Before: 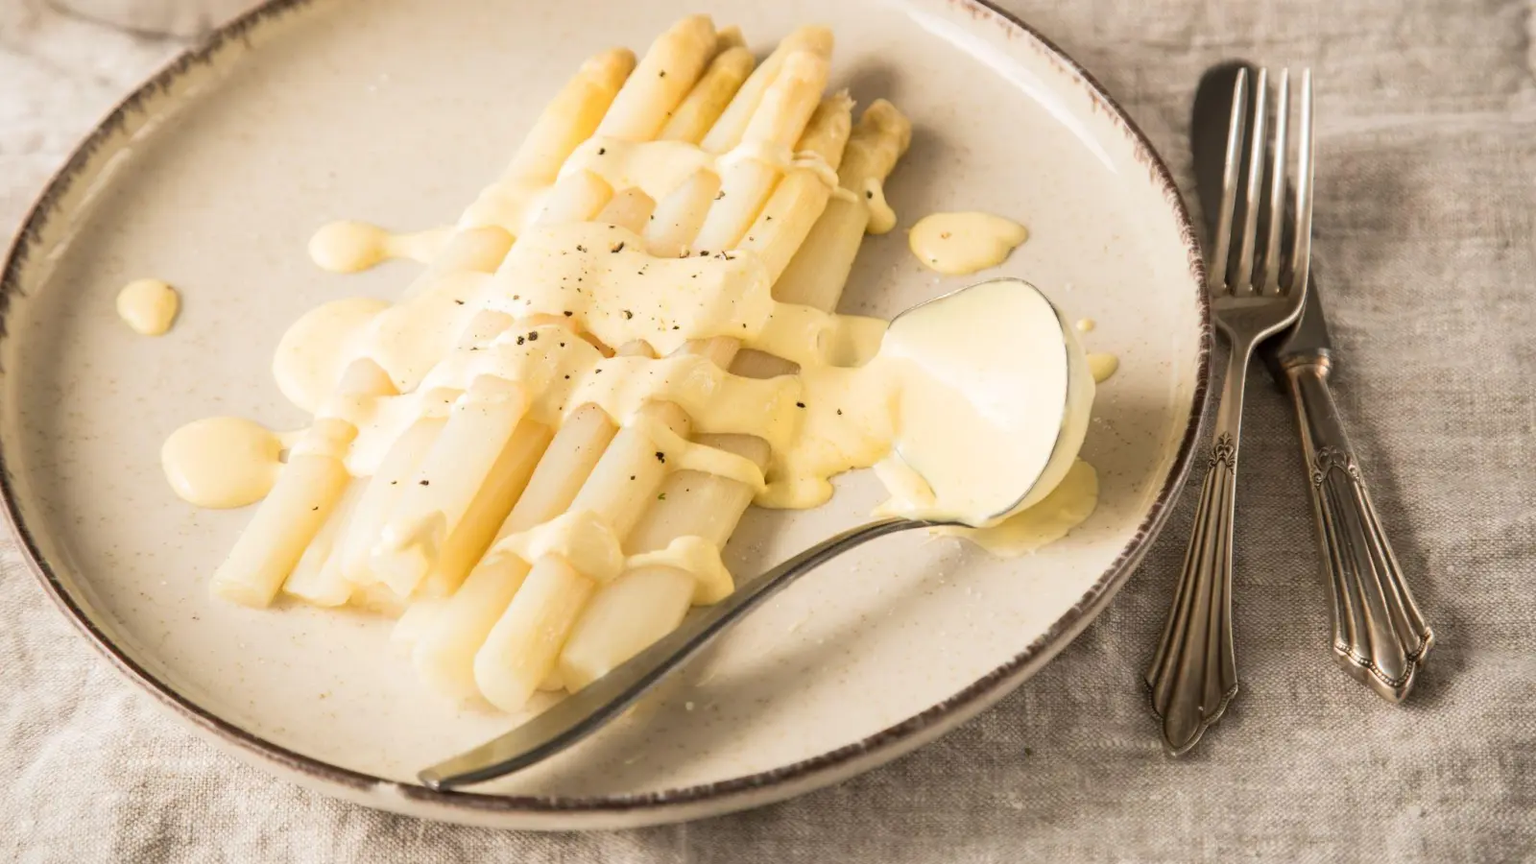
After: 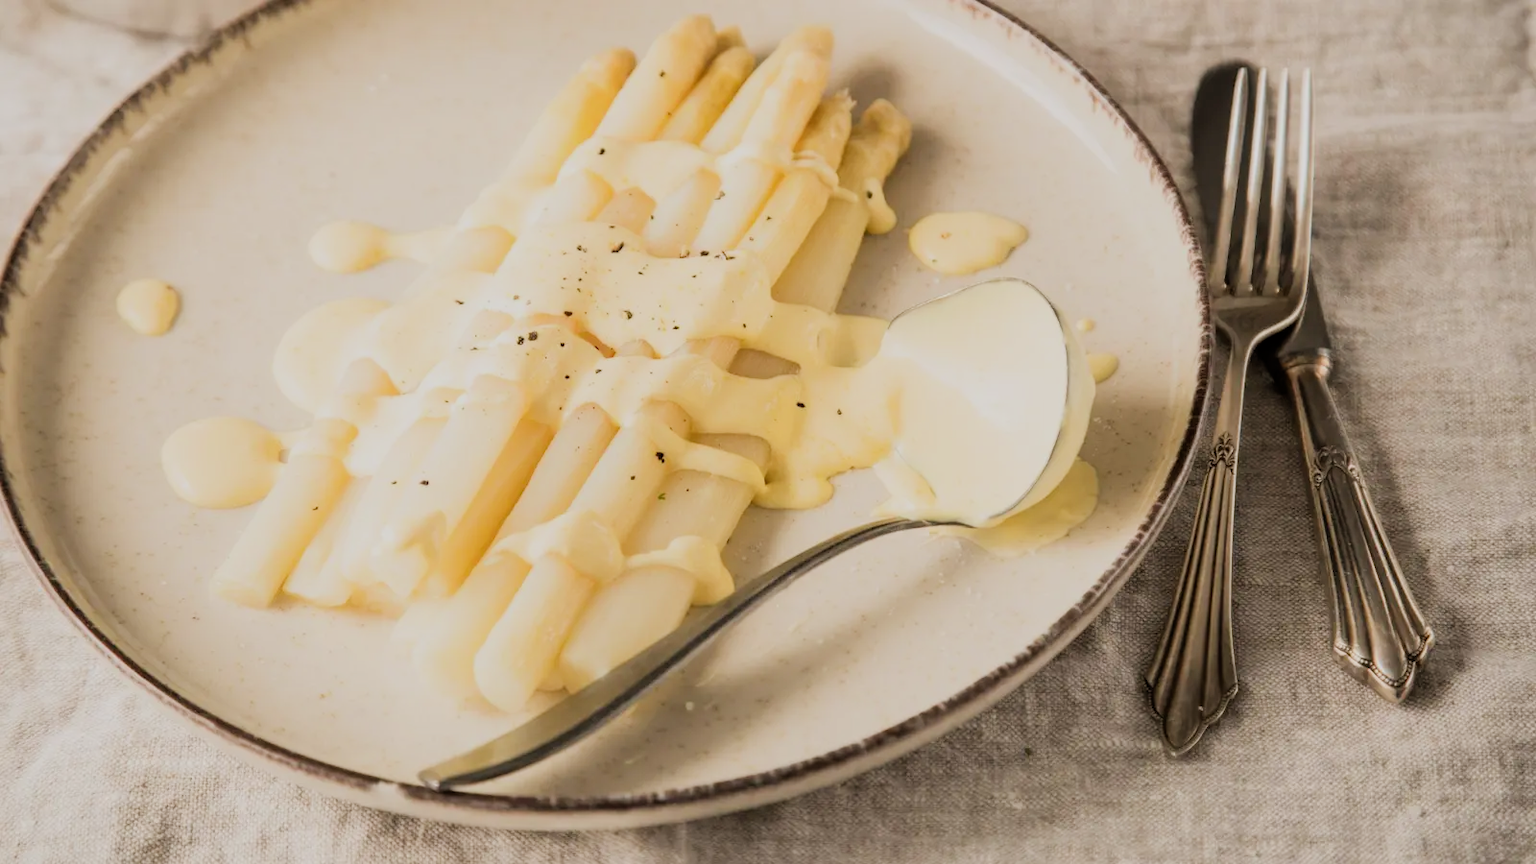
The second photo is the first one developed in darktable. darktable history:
filmic rgb: black relative exposure -7.65 EV, white relative exposure 4.56 EV, threshold -0.28 EV, transition 3.19 EV, structure ↔ texture 99.07%, hardness 3.61, contrast 1.057, enable highlight reconstruction true
exposure: compensate highlight preservation false
